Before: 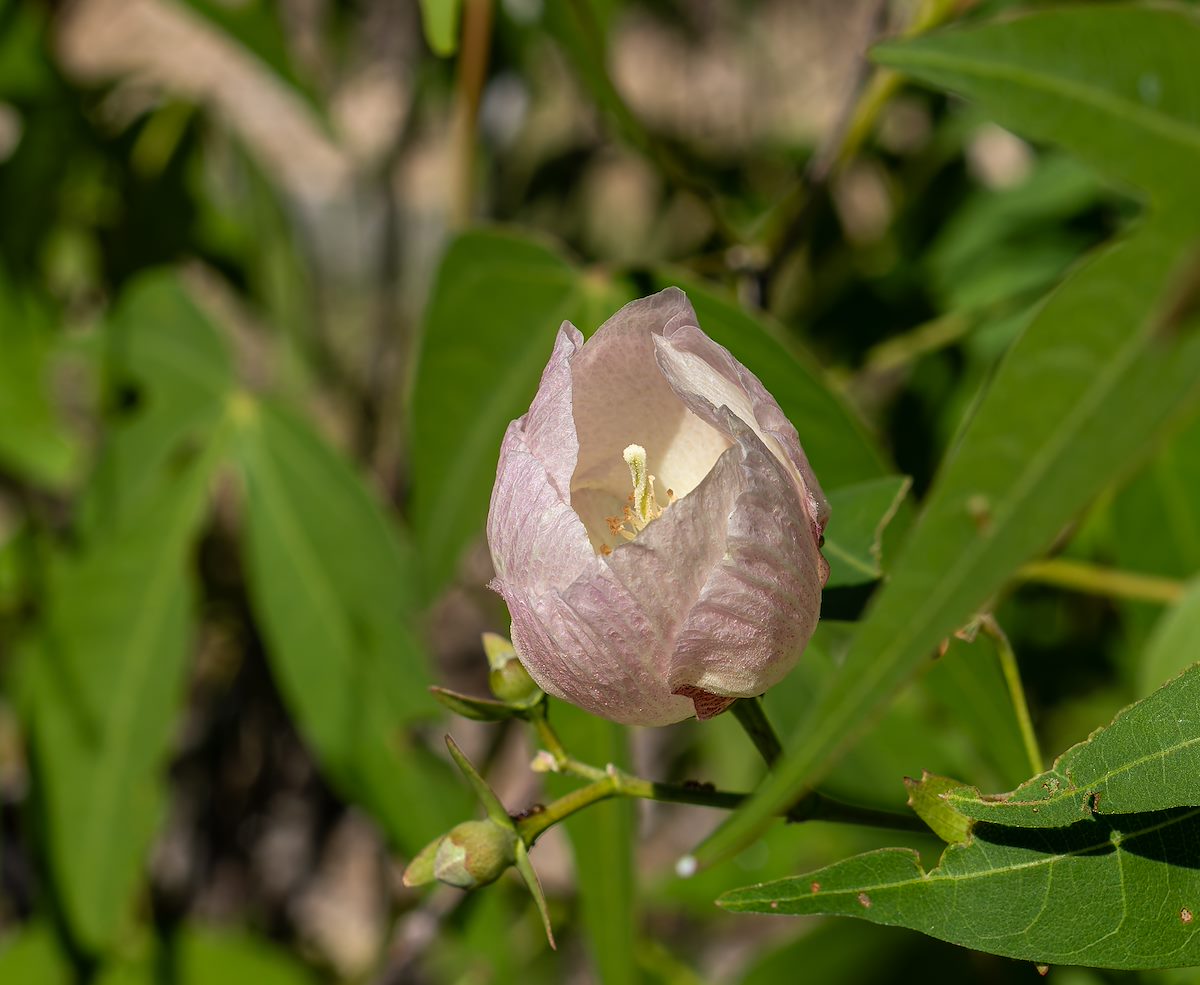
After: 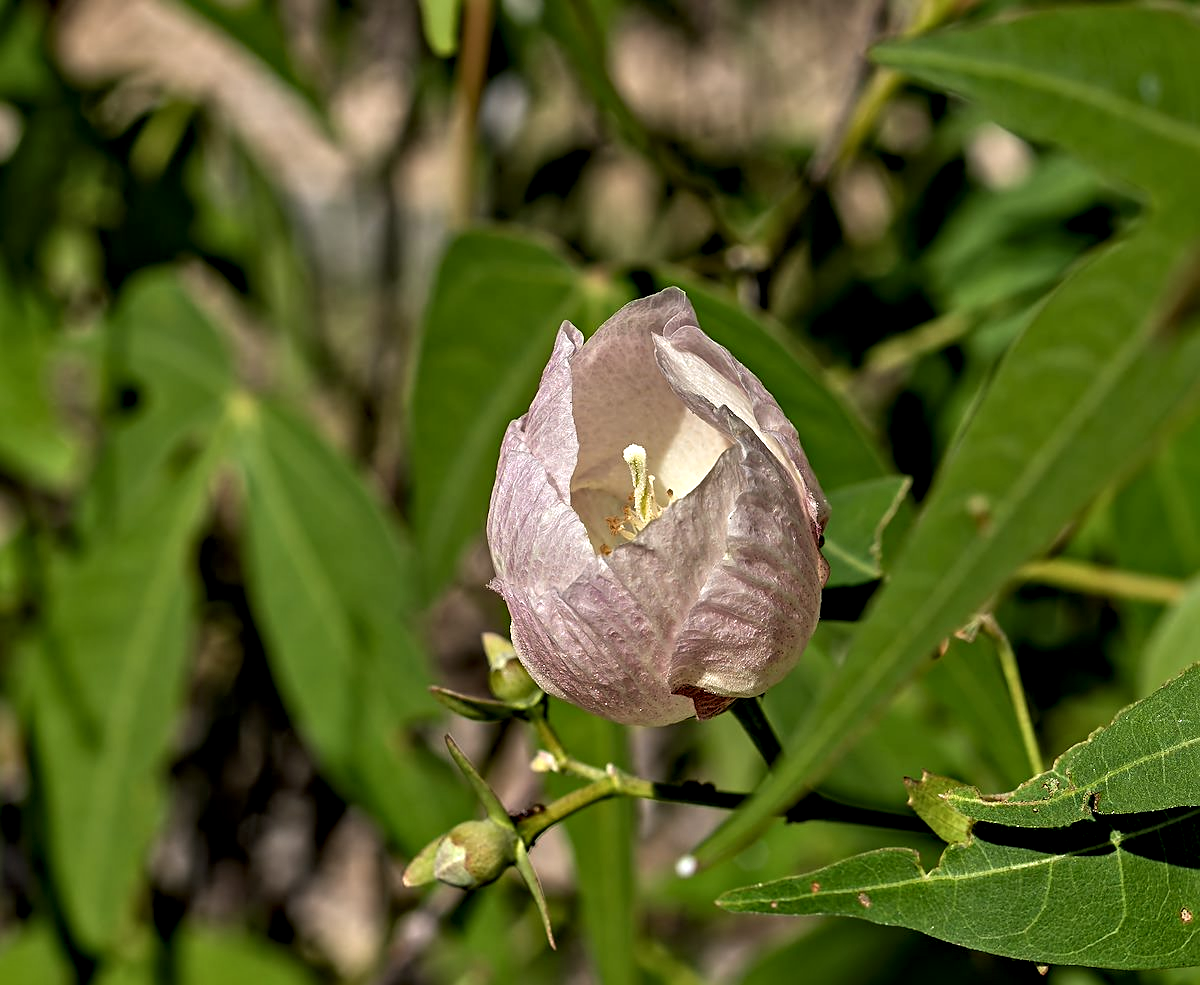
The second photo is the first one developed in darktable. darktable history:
sharpen: on, module defaults
contrast equalizer: y [[0.511, 0.558, 0.631, 0.632, 0.559, 0.512], [0.5 ×6], [0.5 ×6], [0 ×6], [0 ×6]]
